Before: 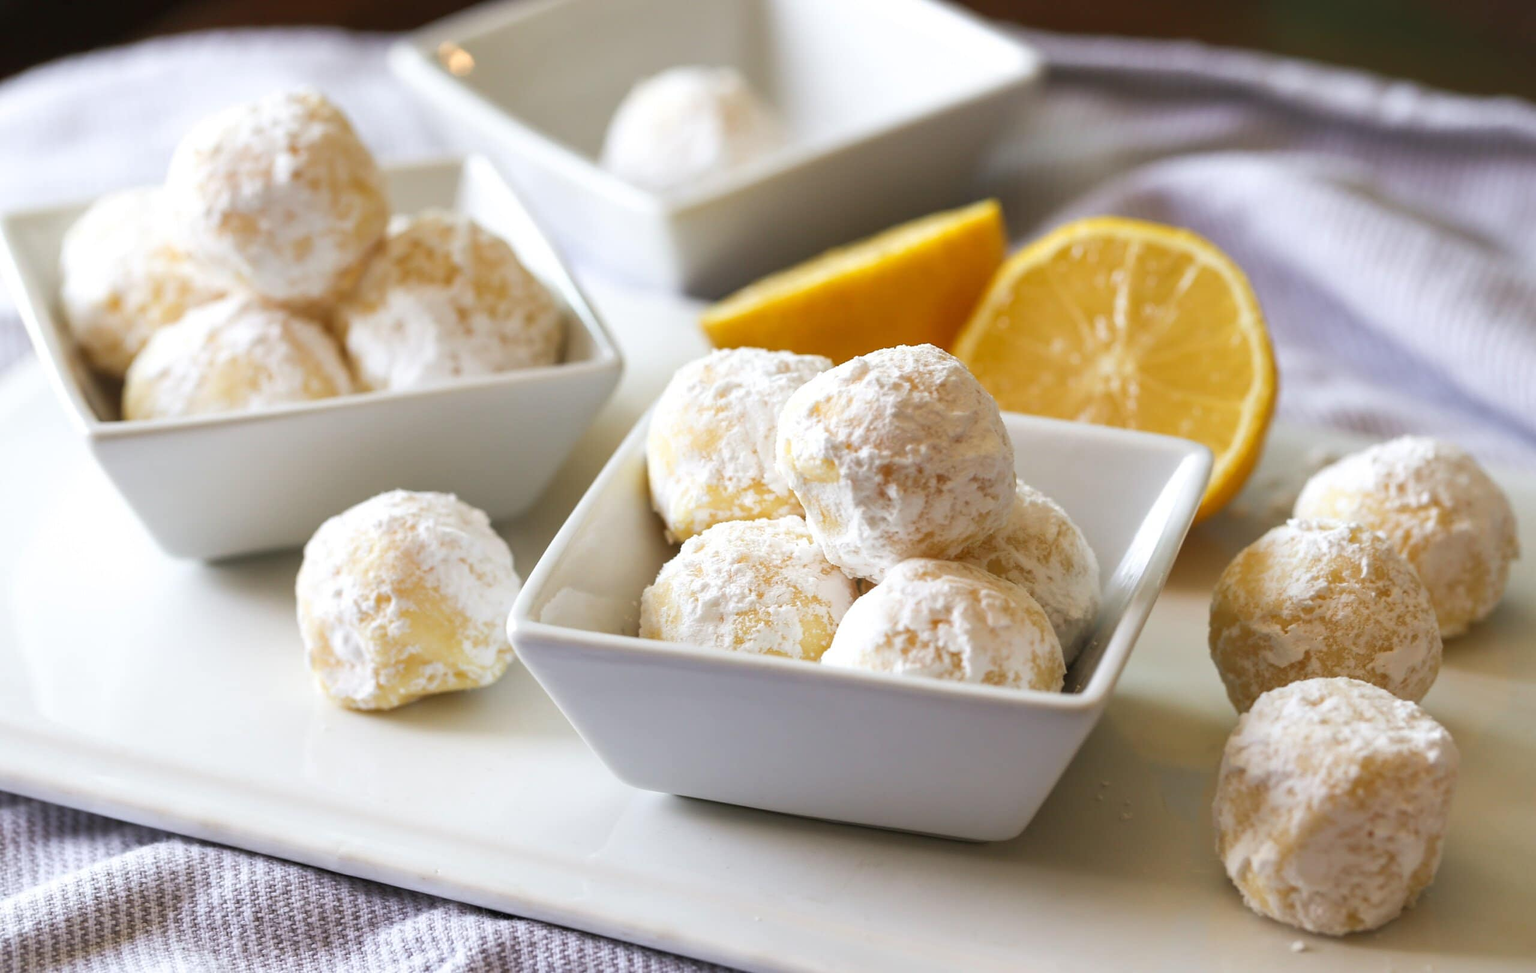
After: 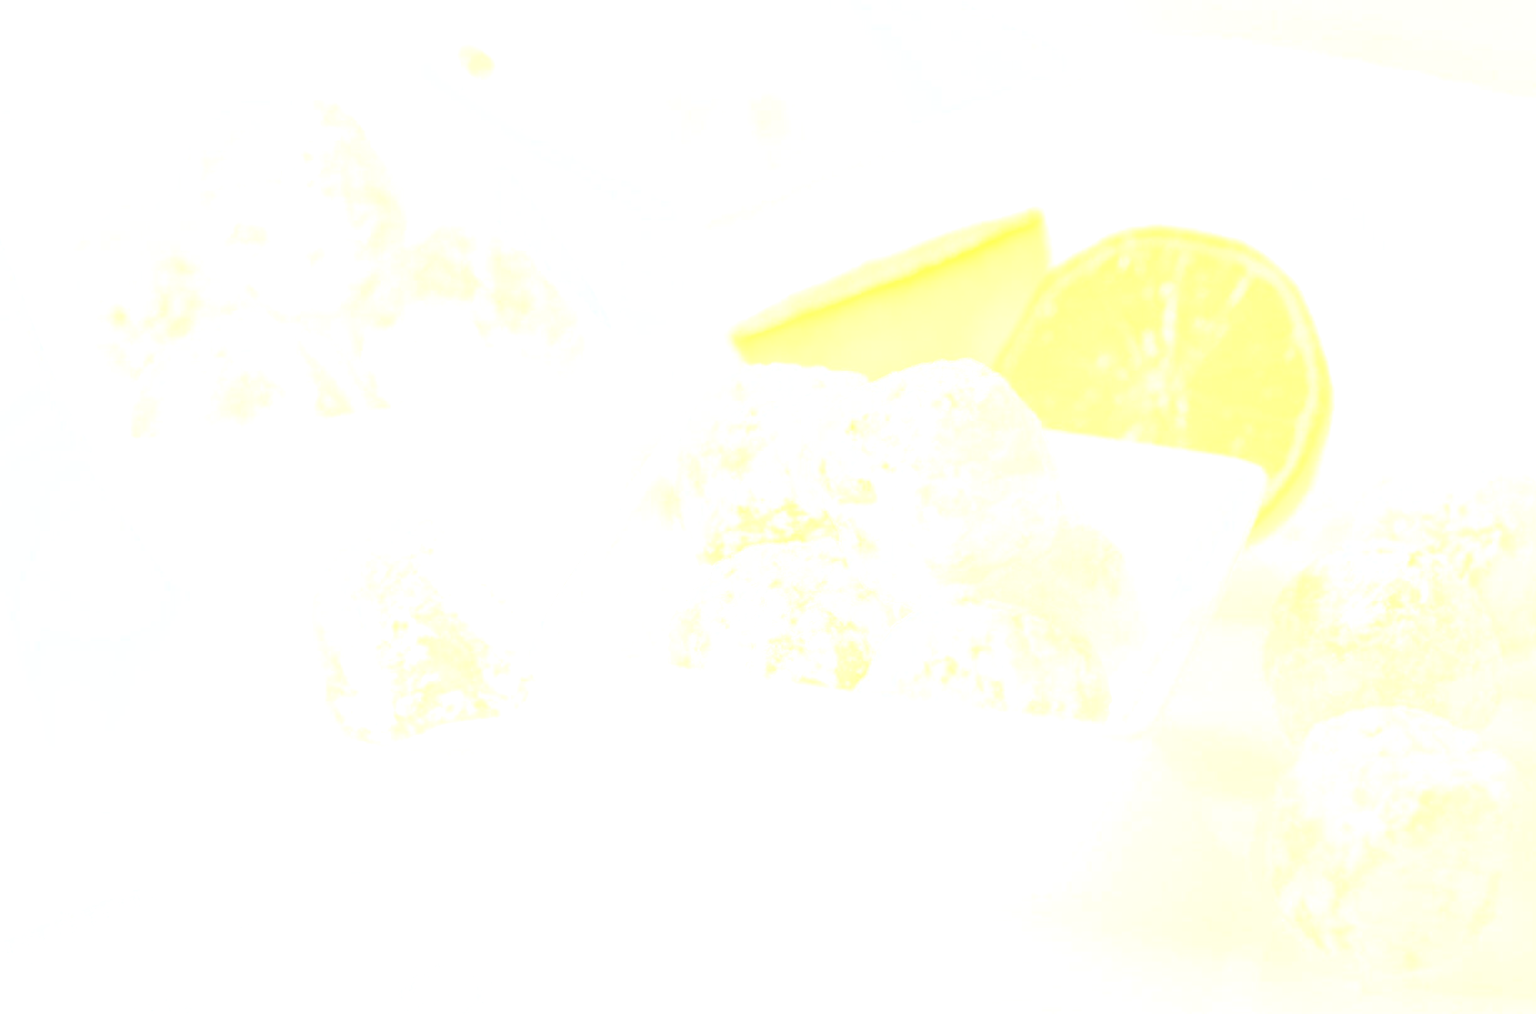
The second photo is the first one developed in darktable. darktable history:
crop: right 4.126%, bottom 0.031%
bloom: size 85%, threshold 5%, strength 85%
